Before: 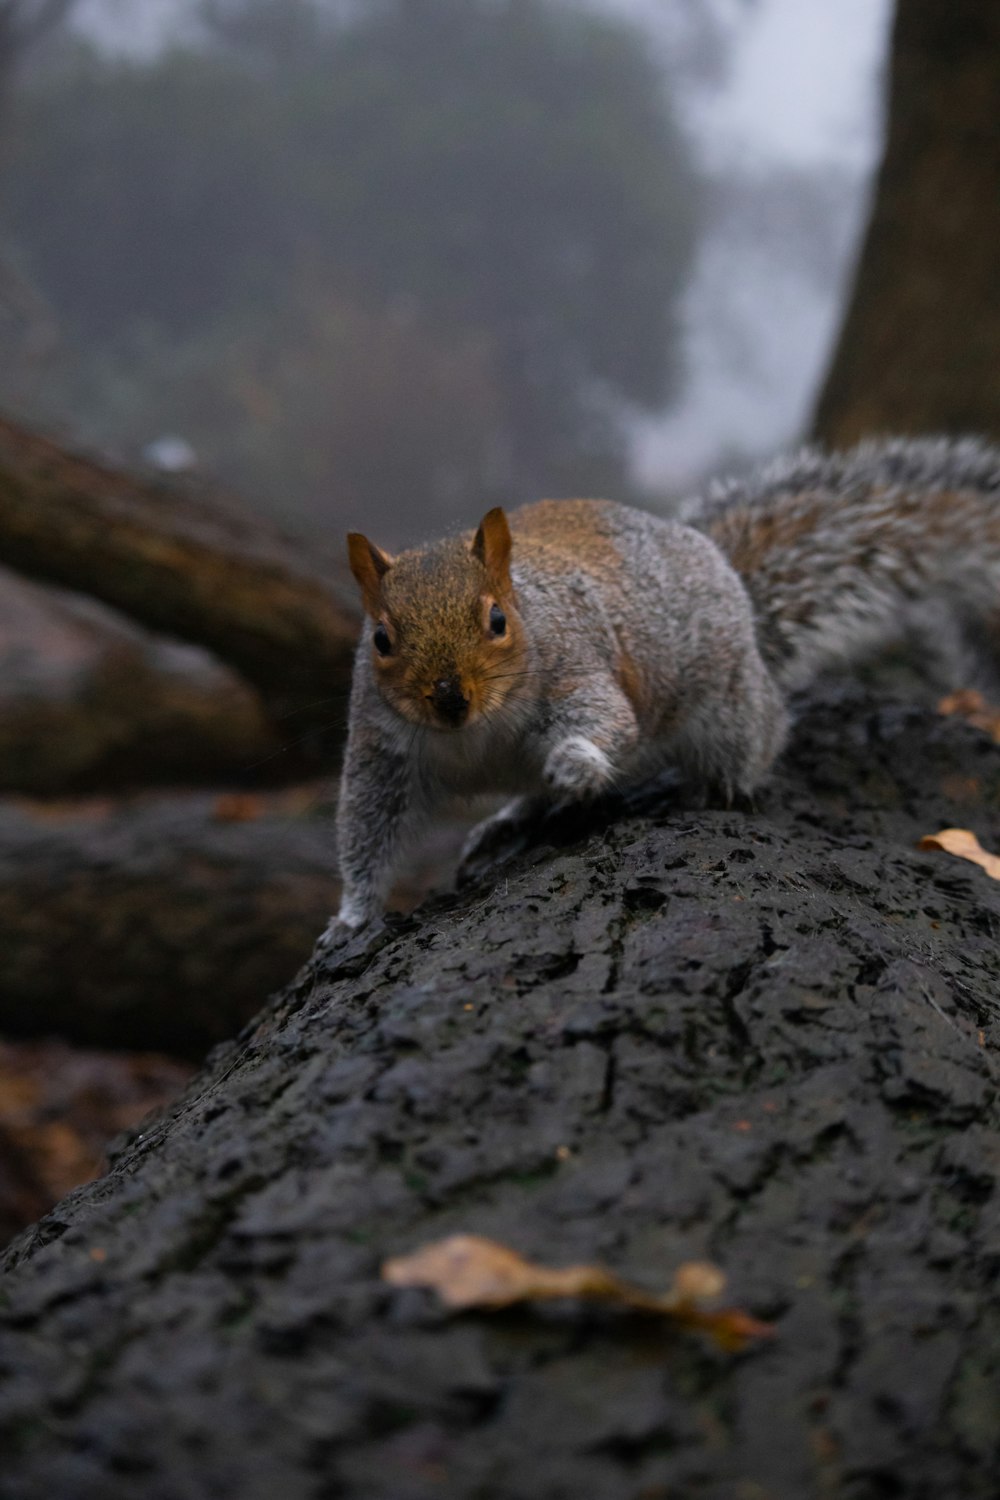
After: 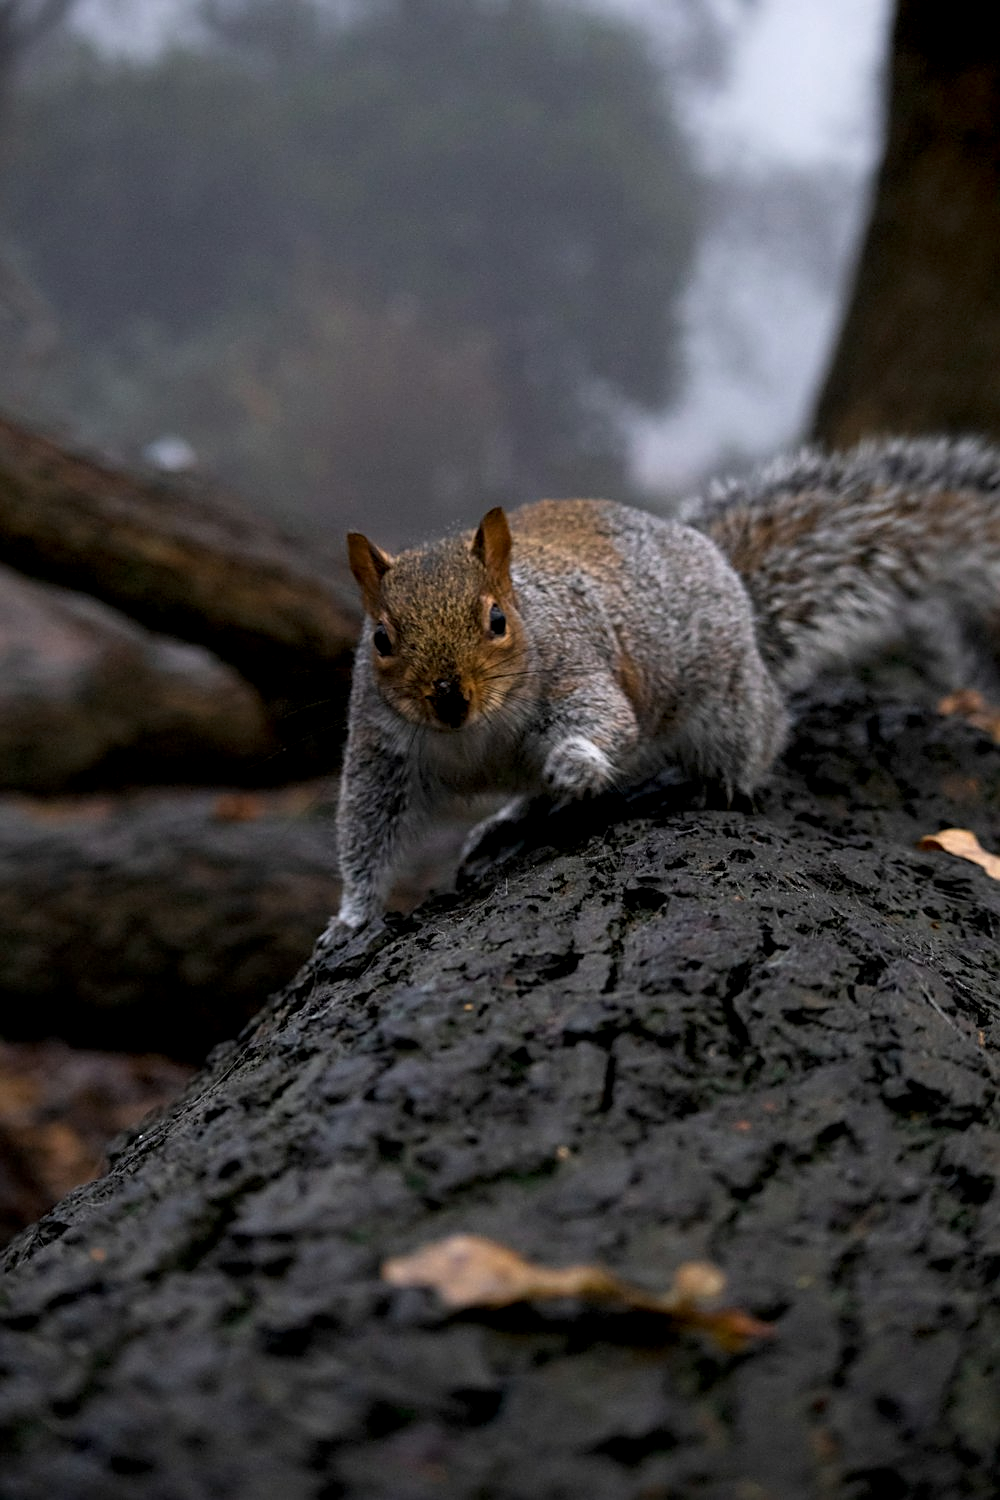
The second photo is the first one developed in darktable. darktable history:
local contrast: highlights 127%, shadows 151%, detail 139%, midtone range 0.259
sharpen: on, module defaults
